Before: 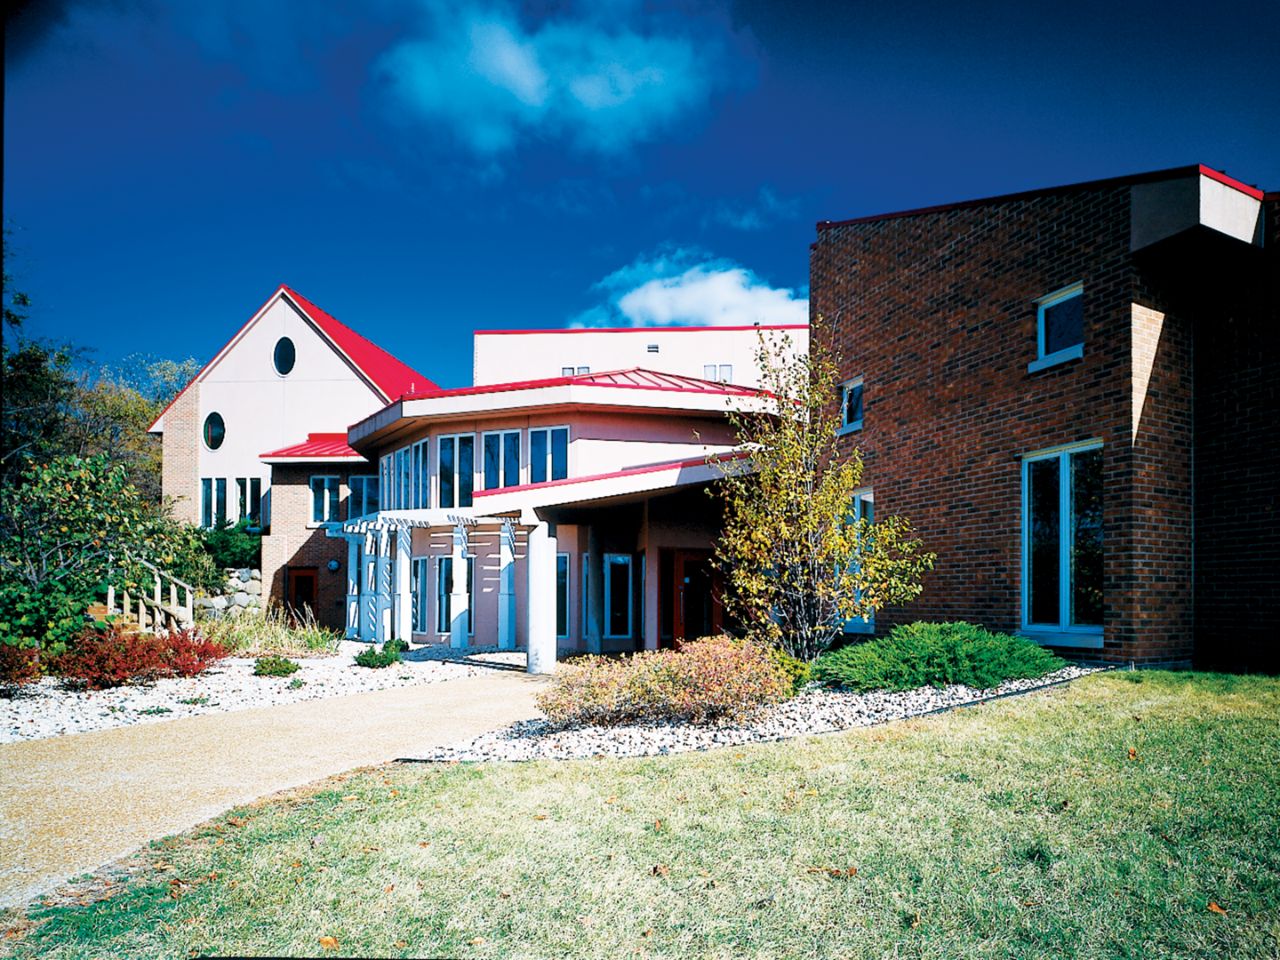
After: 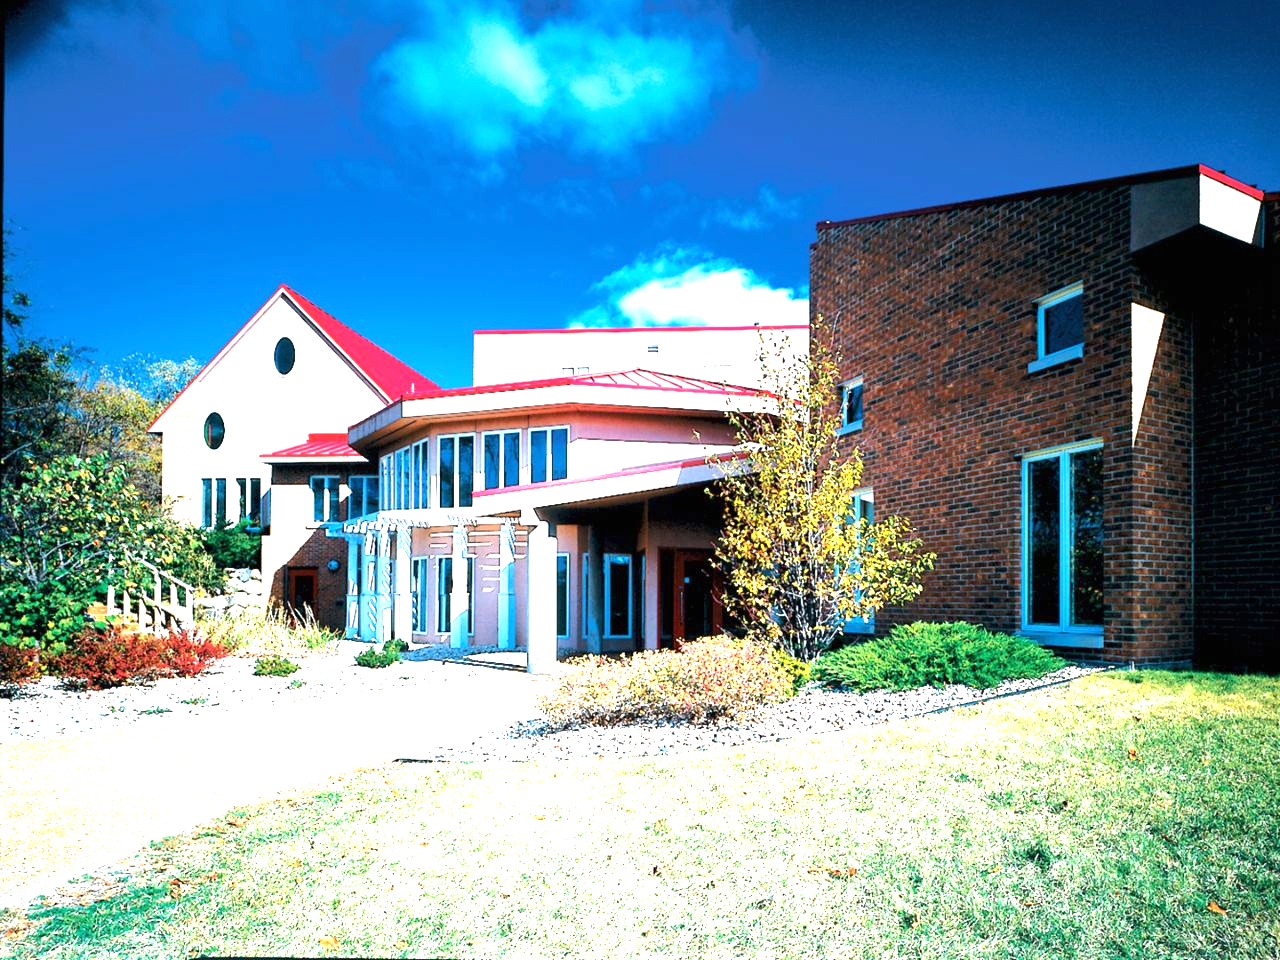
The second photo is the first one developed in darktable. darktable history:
exposure: black level correction 0, exposure 1.291 EV, compensate highlight preservation false
